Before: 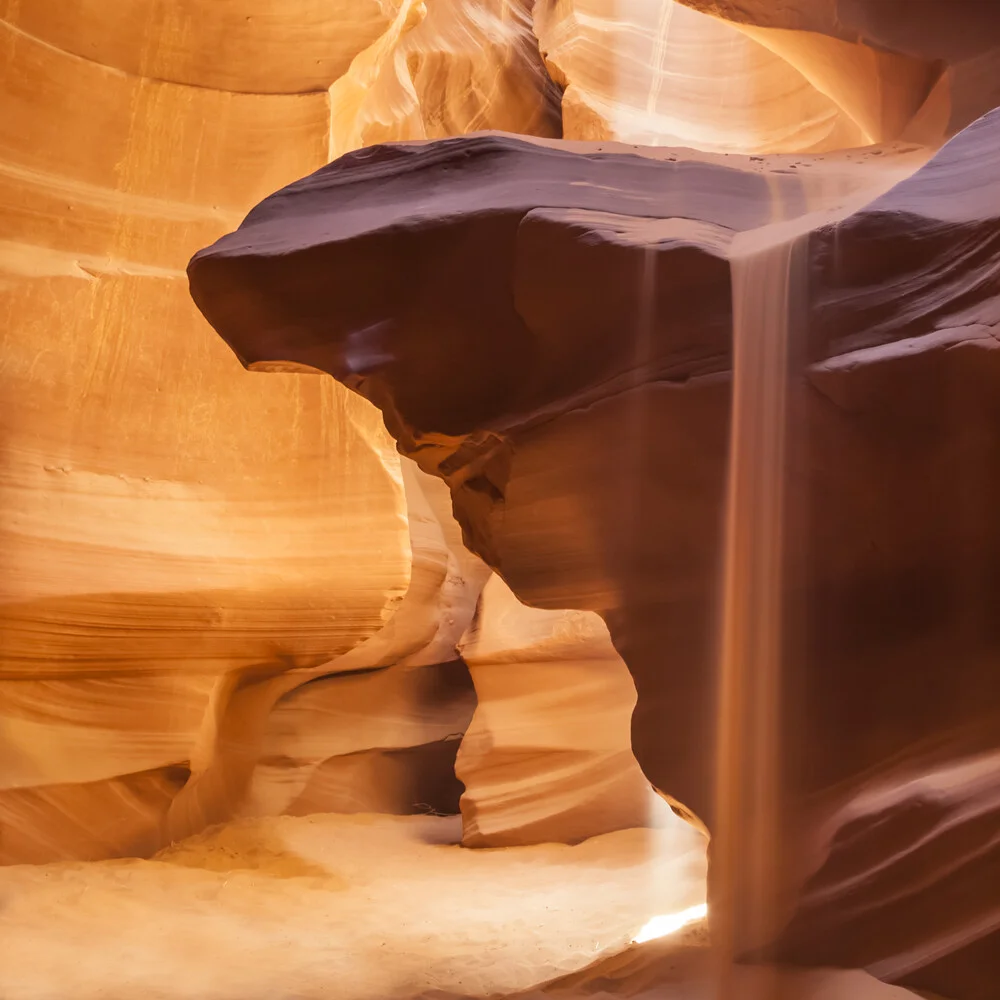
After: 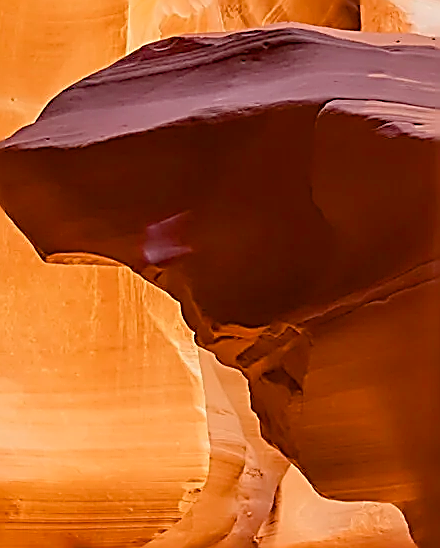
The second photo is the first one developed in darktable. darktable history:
sharpen: amount 2
crop: left 20.248%, top 10.86%, right 35.675%, bottom 34.321%
color balance rgb: shadows lift › chroma 1%, shadows lift › hue 113°, highlights gain › chroma 0.2%, highlights gain › hue 333°, perceptual saturation grading › global saturation 20%, perceptual saturation grading › highlights -25%, perceptual saturation grading › shadows 25%, contrast -10%
